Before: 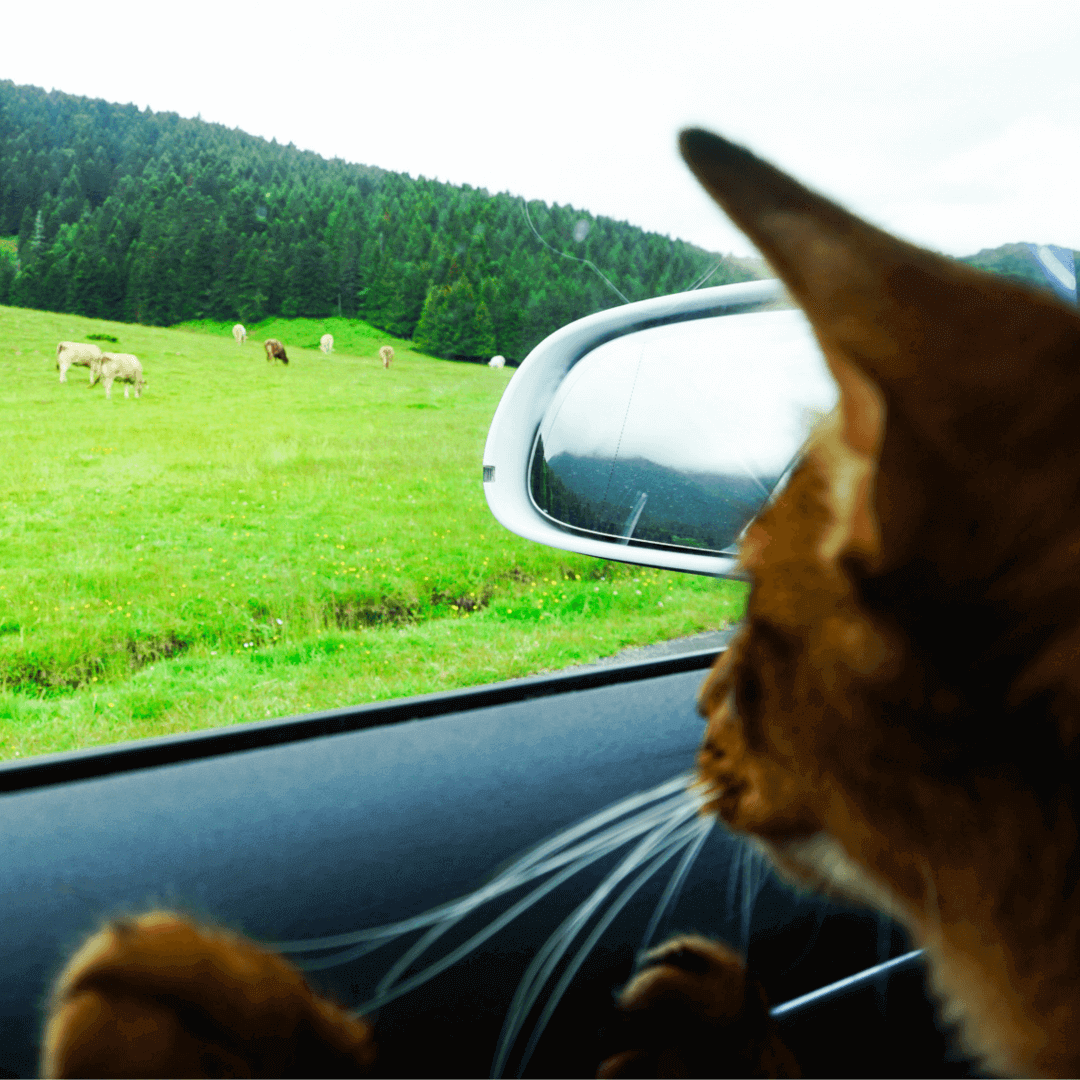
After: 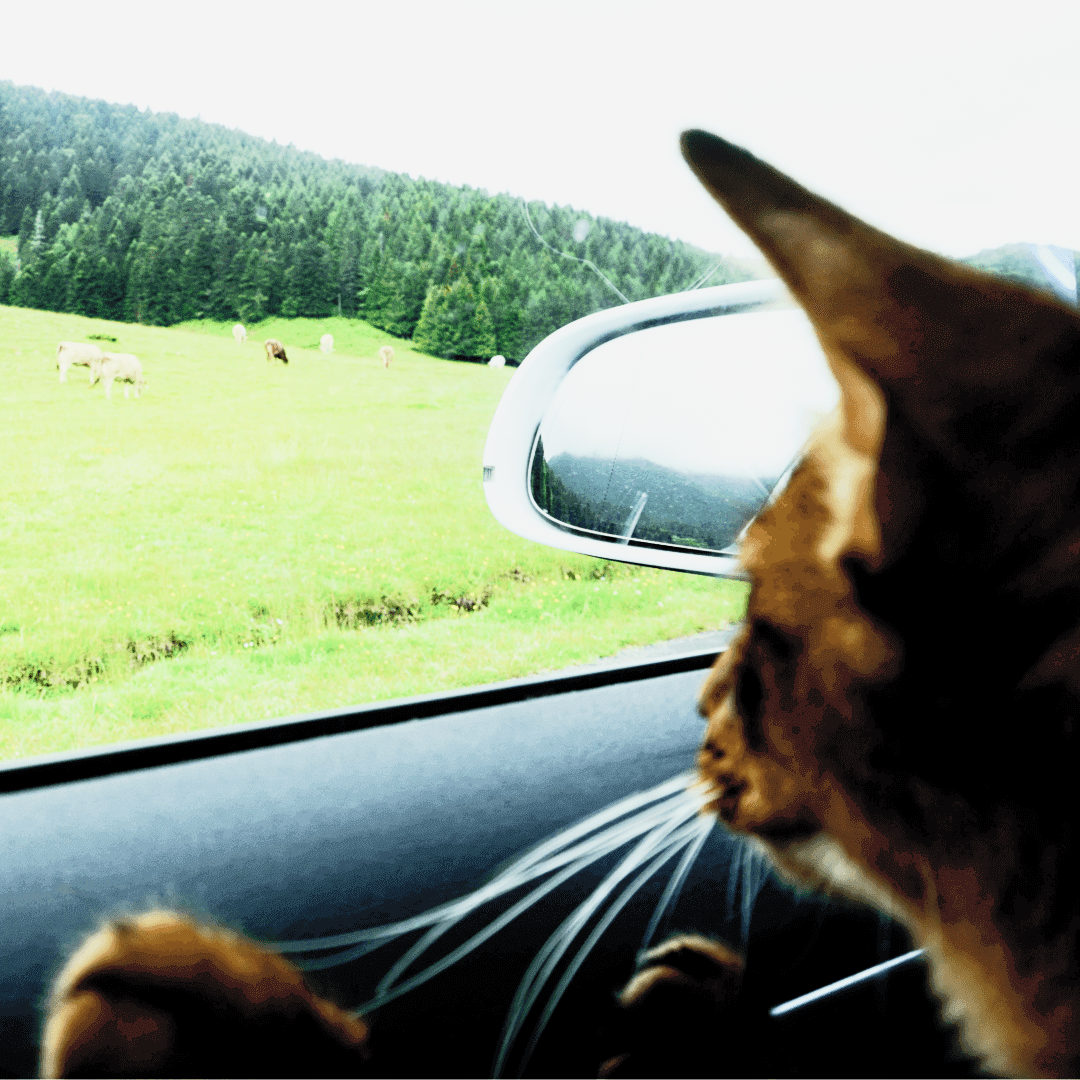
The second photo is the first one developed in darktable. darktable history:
contrast brightness saturation: contrast 0.43, brightness 0.56, saturation -0.19
tone equalizer: on, module defaults
filmic rgb: middle gray luminance 18%, black relative exposure -7.5 EV, white relative exposure 8.5 EV, threshold 6 EV, target black luminance 0%, hardness 2.23, latitude 18.37%, contrast 0.878, highlights saturation mix 5%, shadows ↔ highlights balance 10.15%, add noise in highlights 0, preserve chrominance no, color science v3 (2019), use custom middle-gray values true, iterations of high-quality reconstruction 0, contrast in highlights soft, enable highlight reconstruction true
